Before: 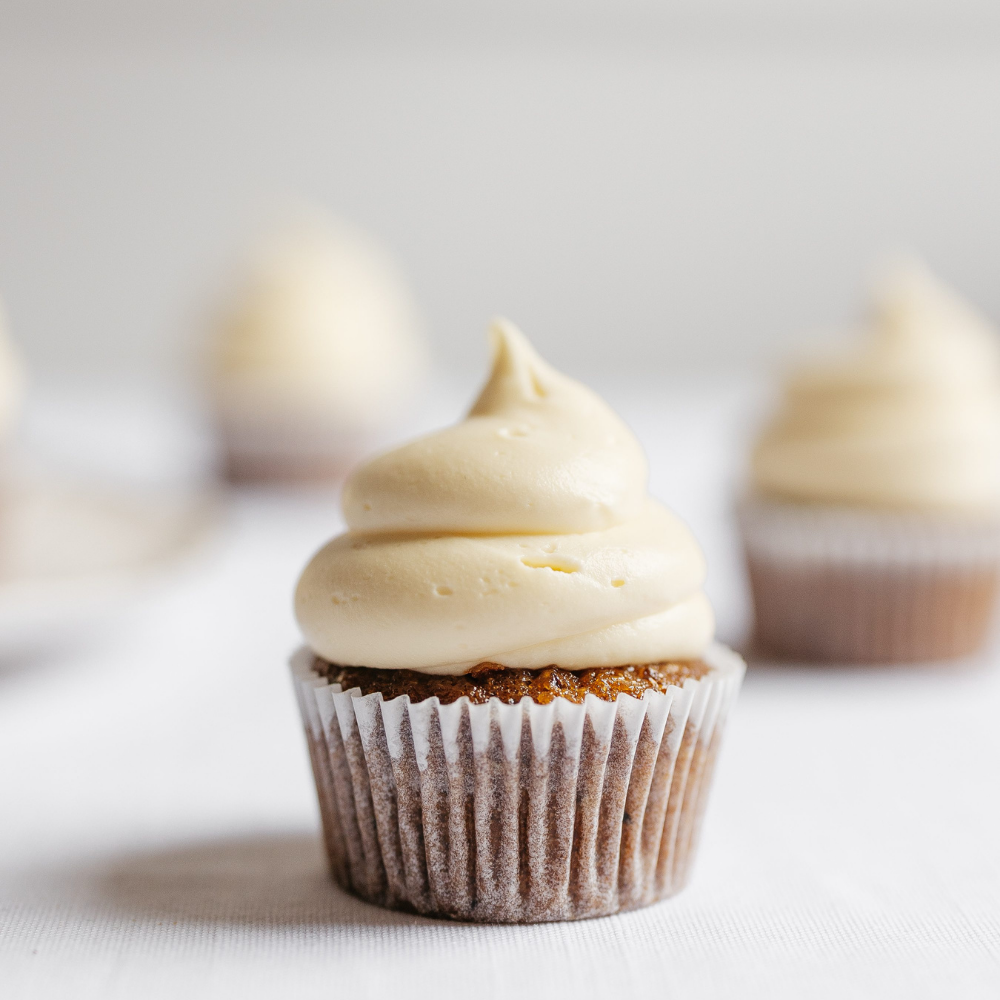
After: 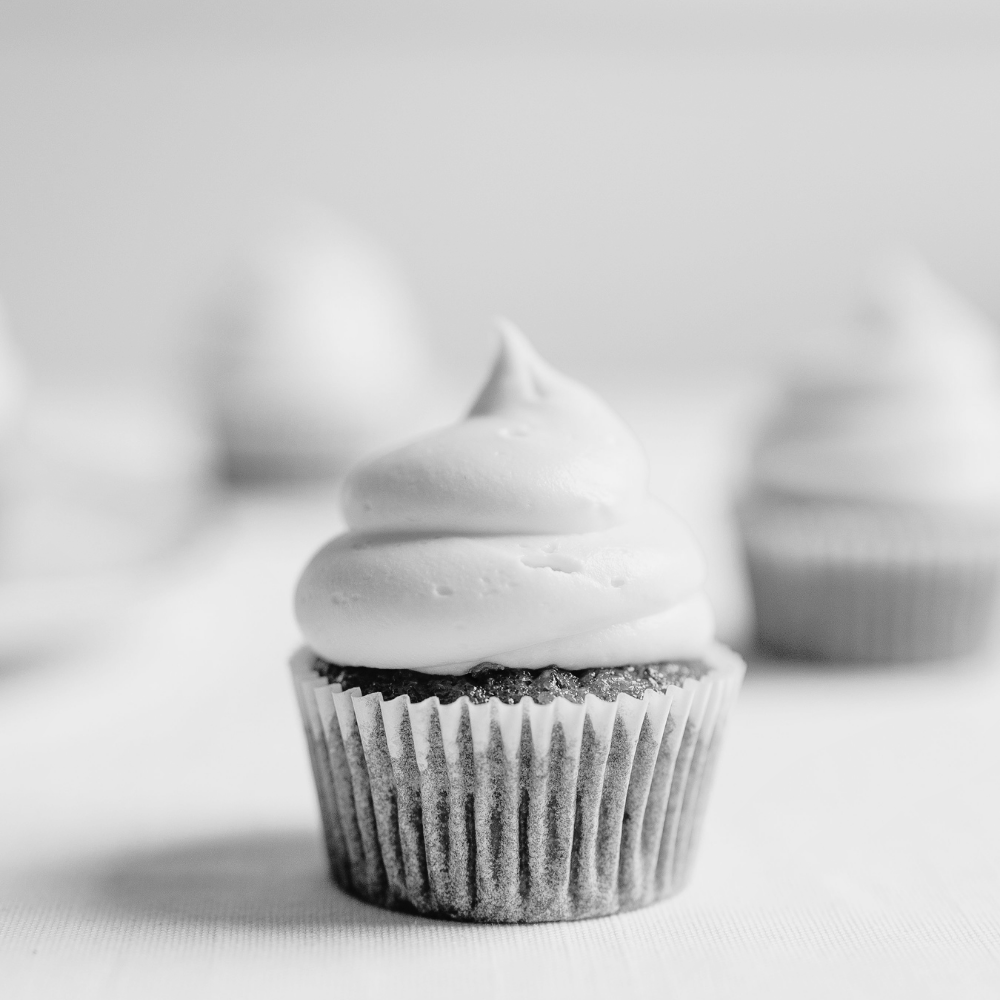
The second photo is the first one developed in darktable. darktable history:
shadows and highlights: shadows -20, white point adjustment -2, highlights -35
tone curve: curves: ch0 [(0, 0) (0.003, 0.012) (0.011, 0.015) (0.025, 0.023) (0.044, 0.036) (0.069, 0.047) (0.1, 0.062) (0.136, 0.1) (0.177, 0.15) (0.224, 0.219) (0.277, 0.3) (0.335, 0.401) (0.399, 0.49) (0.468, 0.569) (0.543, 0.641) (0.623, 0.73) (0.709, 0.806) (0.801, 0.88) (0.898, 0.939) (1, 1)], preserve colors none
monochrome: a 2.21, b -1.33, size 2.2
